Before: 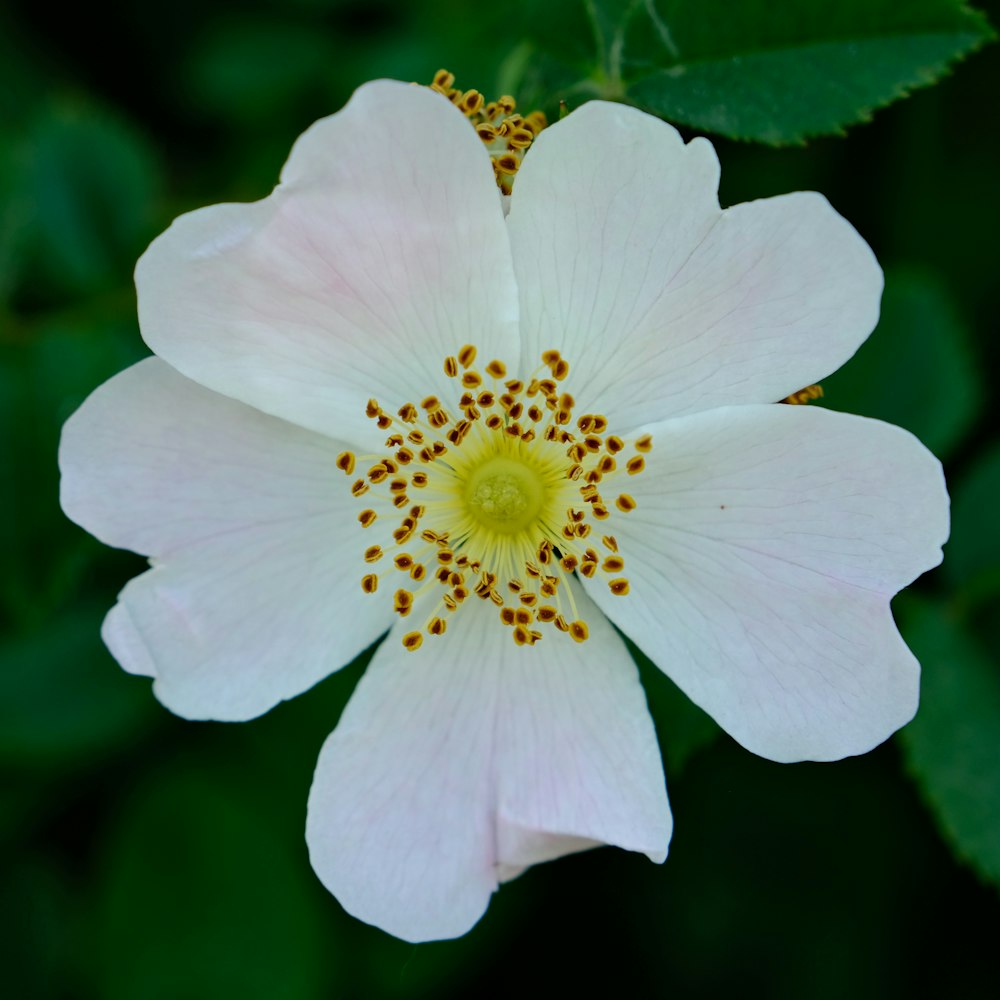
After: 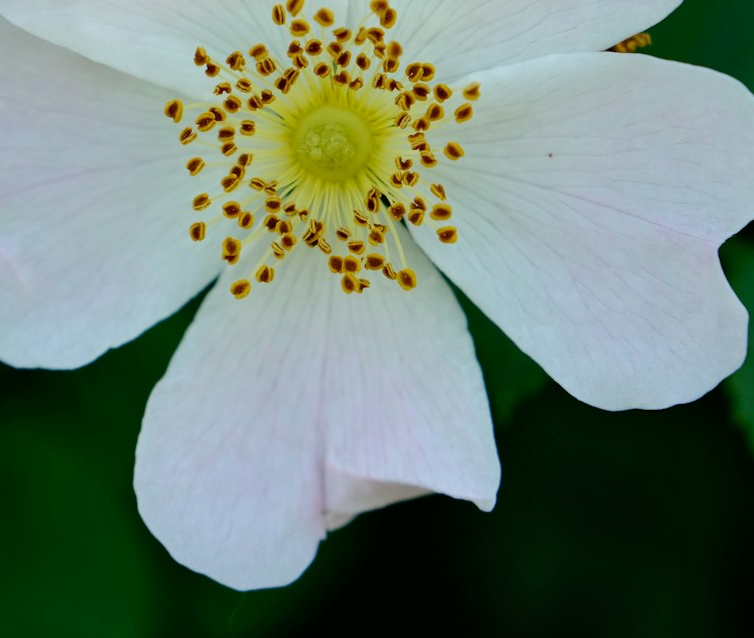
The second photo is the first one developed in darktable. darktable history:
crop and rotate: left 17.266%, top 35.266%, right 7.247%, bottom 0.933%
